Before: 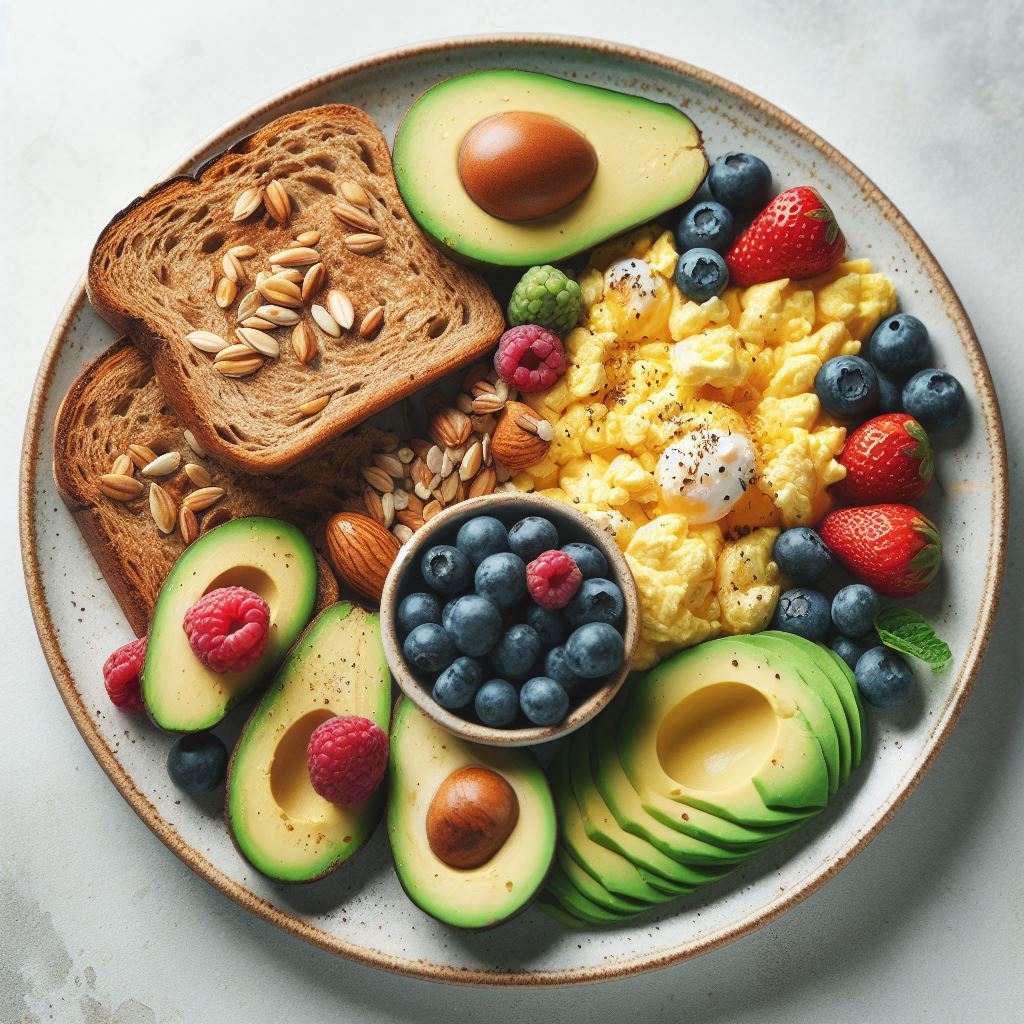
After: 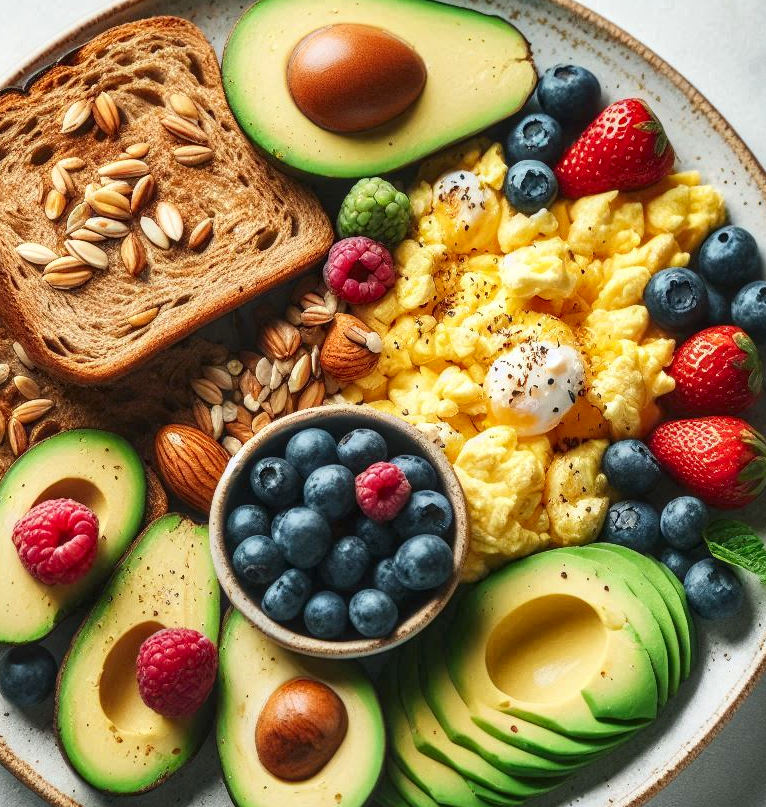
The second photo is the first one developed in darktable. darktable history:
local contrast: on, module defaults
crop: left 16.768%, top 8.653%, right 8.362%, bottom 12.485%
contrast brightness saturation: contrast 0.15, brightness -0.01, saturation 0.1
